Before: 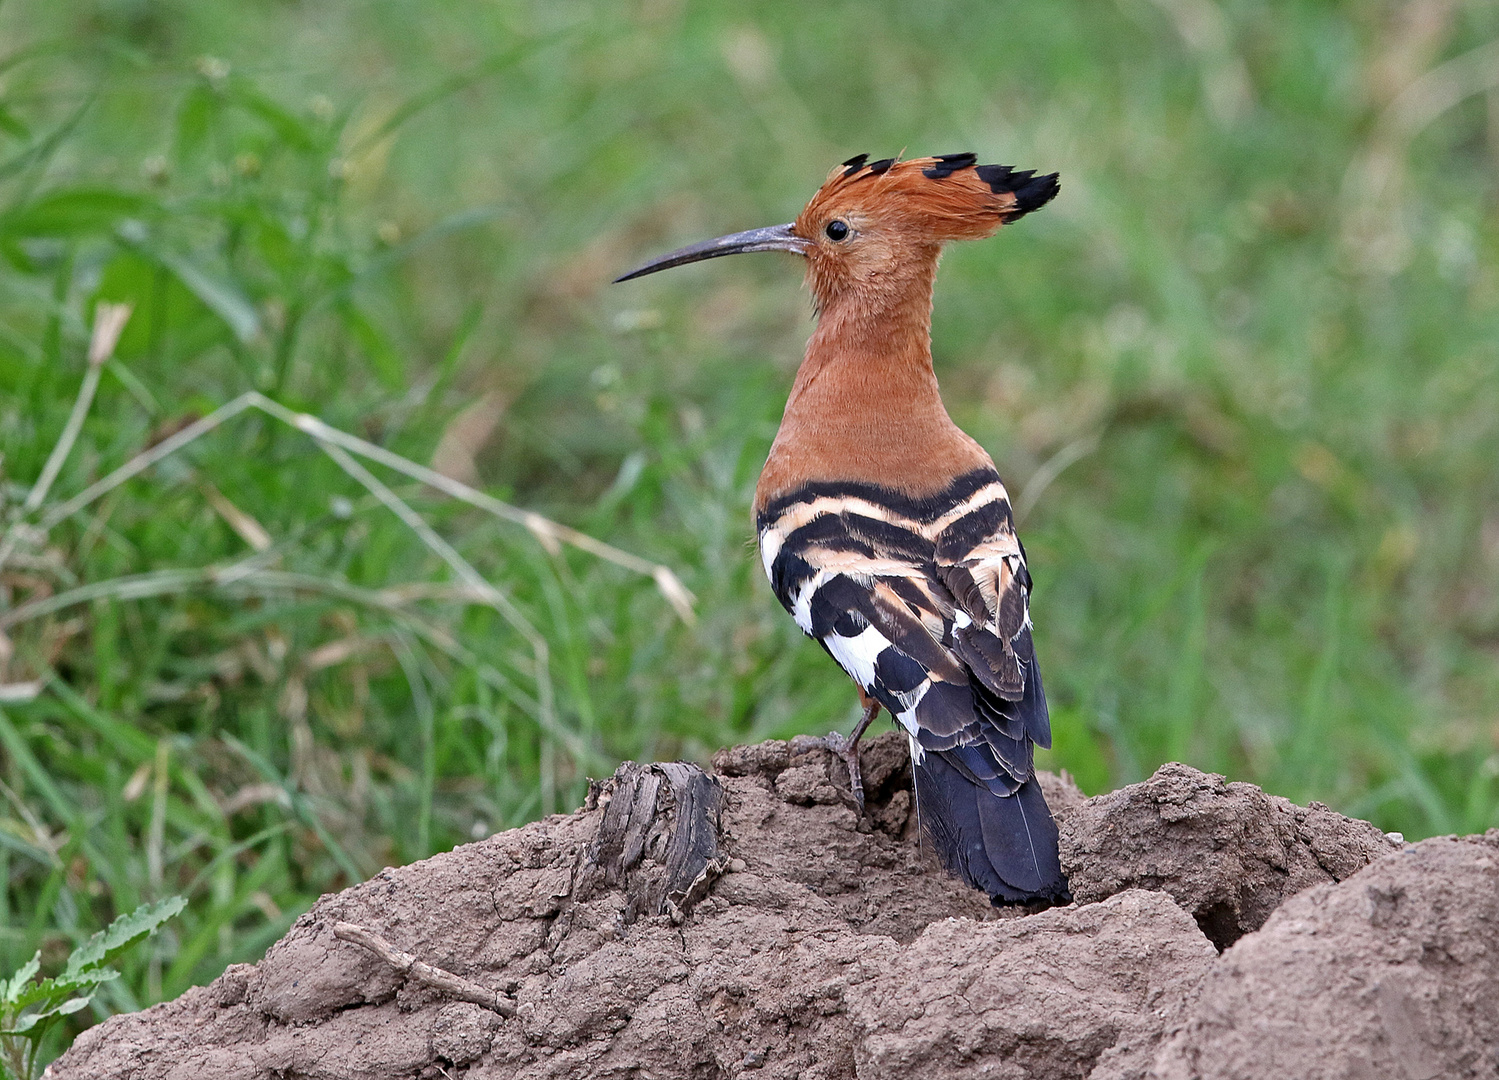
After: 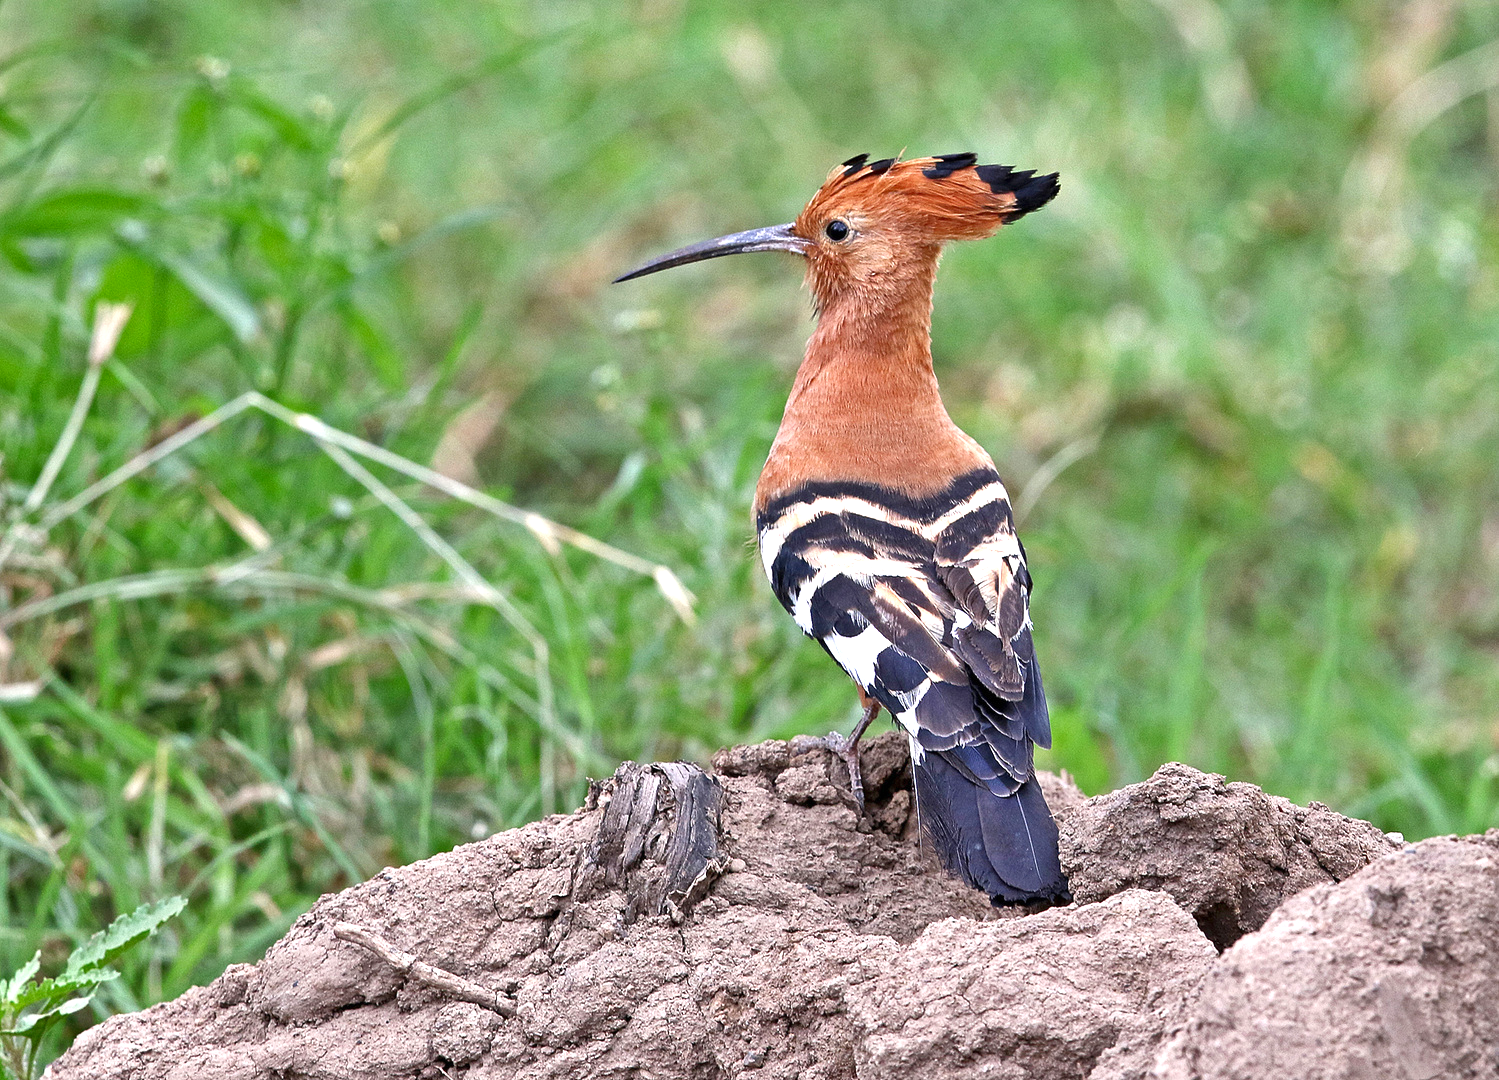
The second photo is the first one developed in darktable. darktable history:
exposure: black level correction 0, exposure 0.853 EV, compensate highlight preservation false
shadows and highlights: low approximation 0.01, soften with gaussian
